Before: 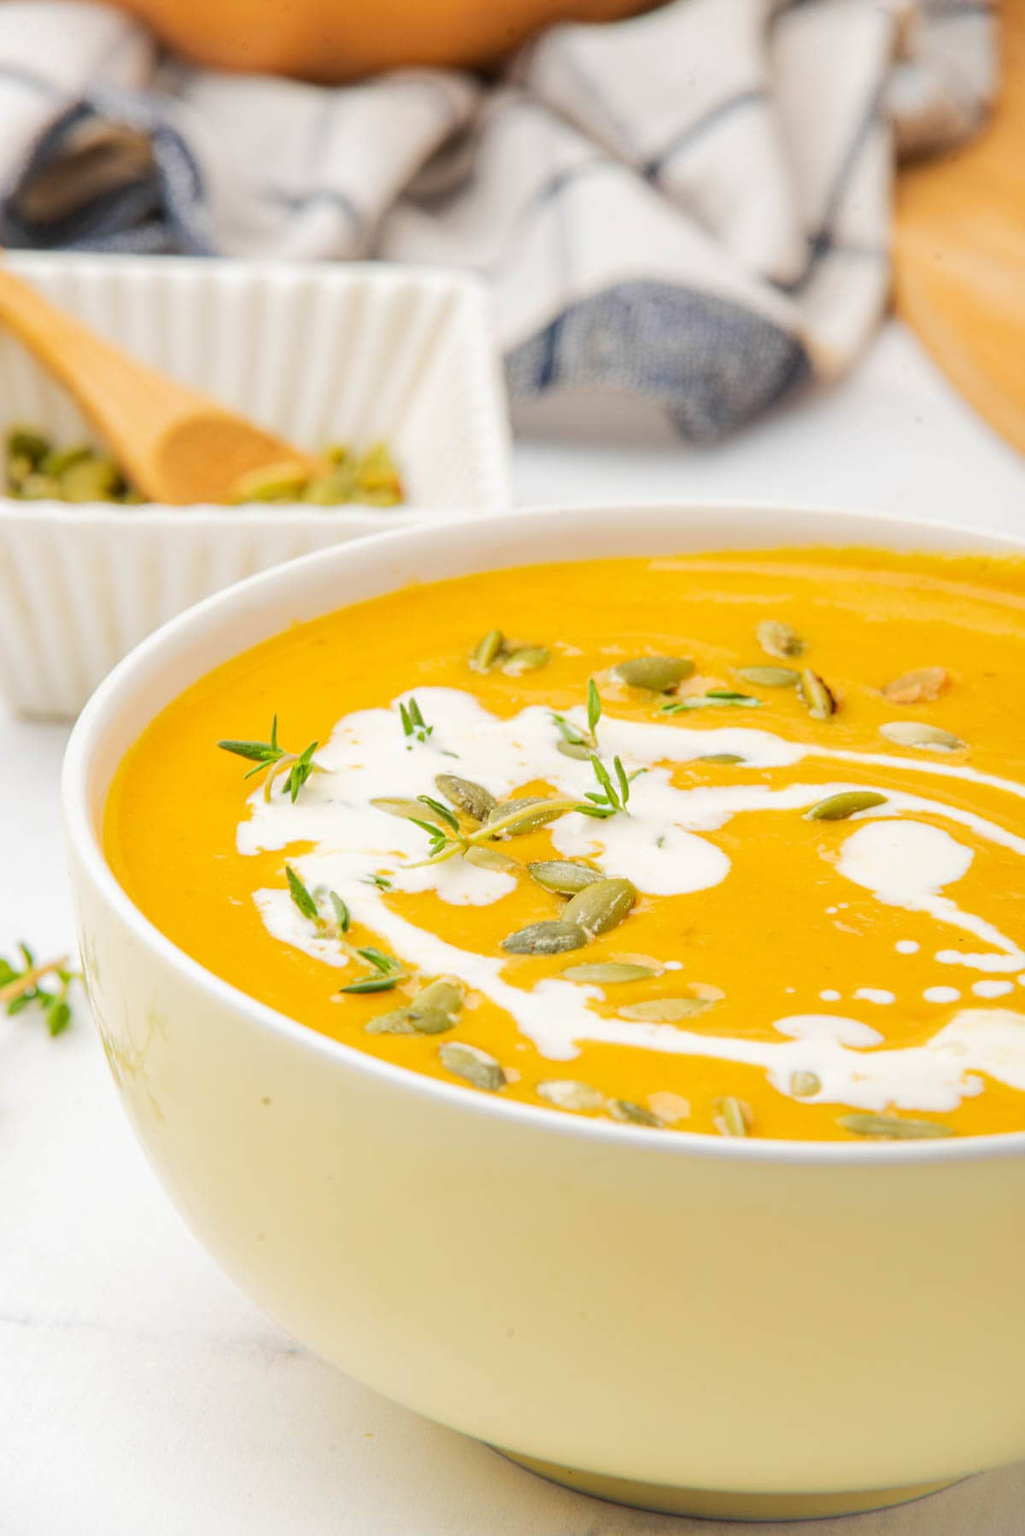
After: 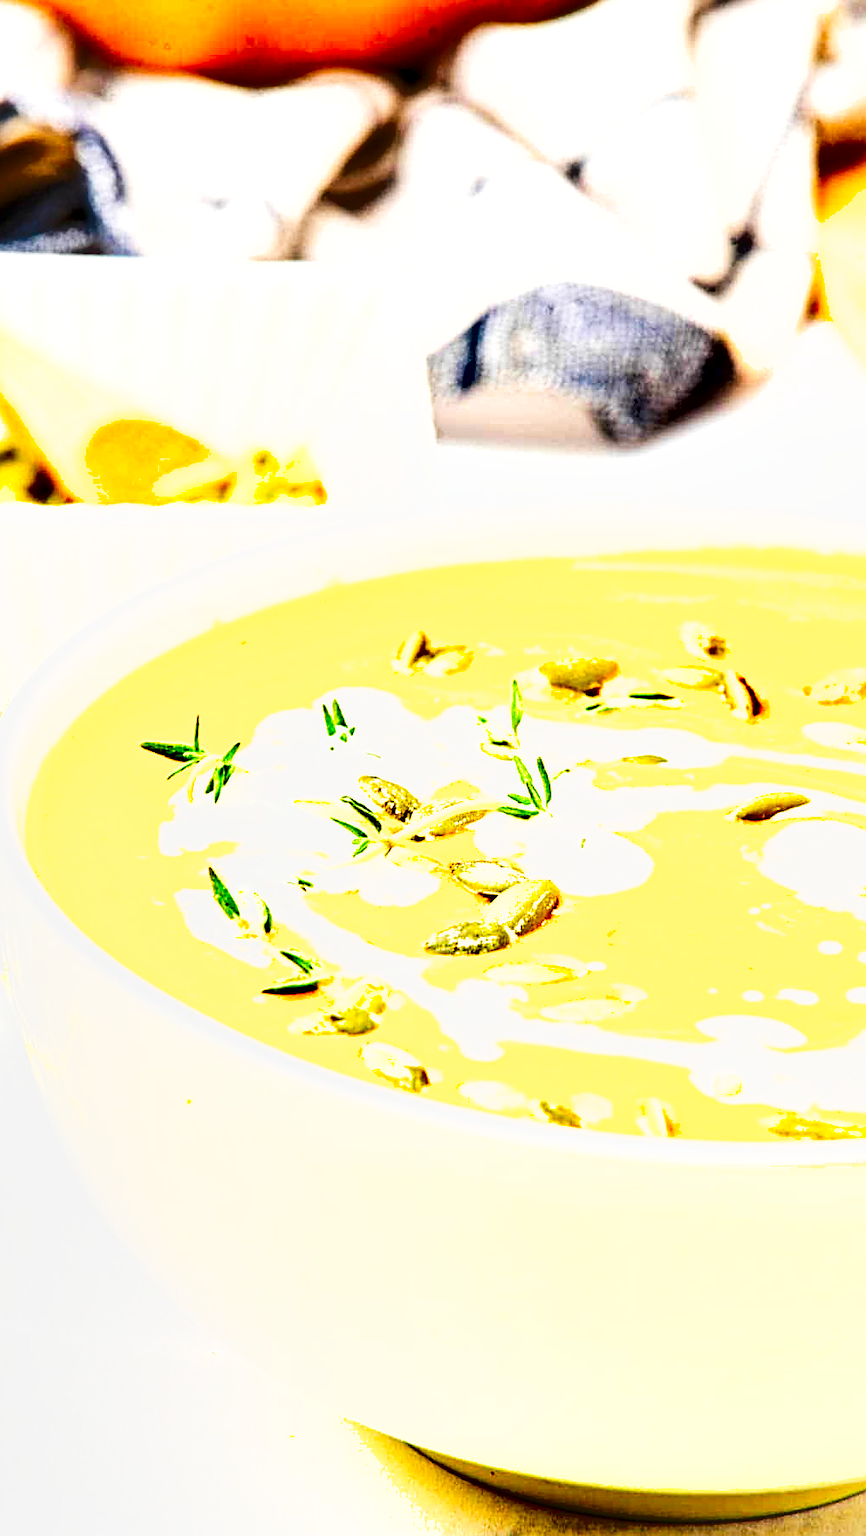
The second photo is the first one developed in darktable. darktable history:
tone curve: curves: ch0 [(0, 0) (0.051, 0.03) (0.096, 0.071) (0.243, 0.246) (0.461, 0.515) (0.605, 0.692) (0.761, 0.85) (0.881, 0.933) (1, 0.984)]; ch1 [(0, 0) (0.1, 0.038) (0.318, 0.243) (0.431, 0.384) (0.488, 0.475) (0.499, 0.499) (0.534, 0.546) (0.567, 0.592) (0.601, 0.632) (0.734, 0.809) (1, 1)]; ch2 [(0, 0) (0.297, 0.257) (0.414, 0.379) (0.453, 0.45) (0.479, 0.483) (0.504, 0.499) (0.52, 0.519) (0.541, 0.554) (0.614, 0.652) (0.817, 0.874) (1, 1)], preserve colors none
crop: left 7.651%, right 7.797%
levels: levels [0.029, 0.545, 0.971]
shadows and highlights: radius 263.75, soften with gaussian
sharpen: on, module defaults
contrast equalizer: y [[0.5, 0.501, 0.525, 0.597, 0.58, 0.514], [0.5 ×6], [0.5 ×6], [0 ×6], [0 ×6]]
tone equalizer: -8 EV -1.05 EV, -7 EV -0.984 EV, -6 EV -0.886 EV, -5 EV -0.566 EV, -3 EV 0.55 EV, -2 EV 0.851 EV, -1 EV 1.01 EV, +0 EV 1.08 EV
color correction: highlights b* -0.048, saturation 1.82
